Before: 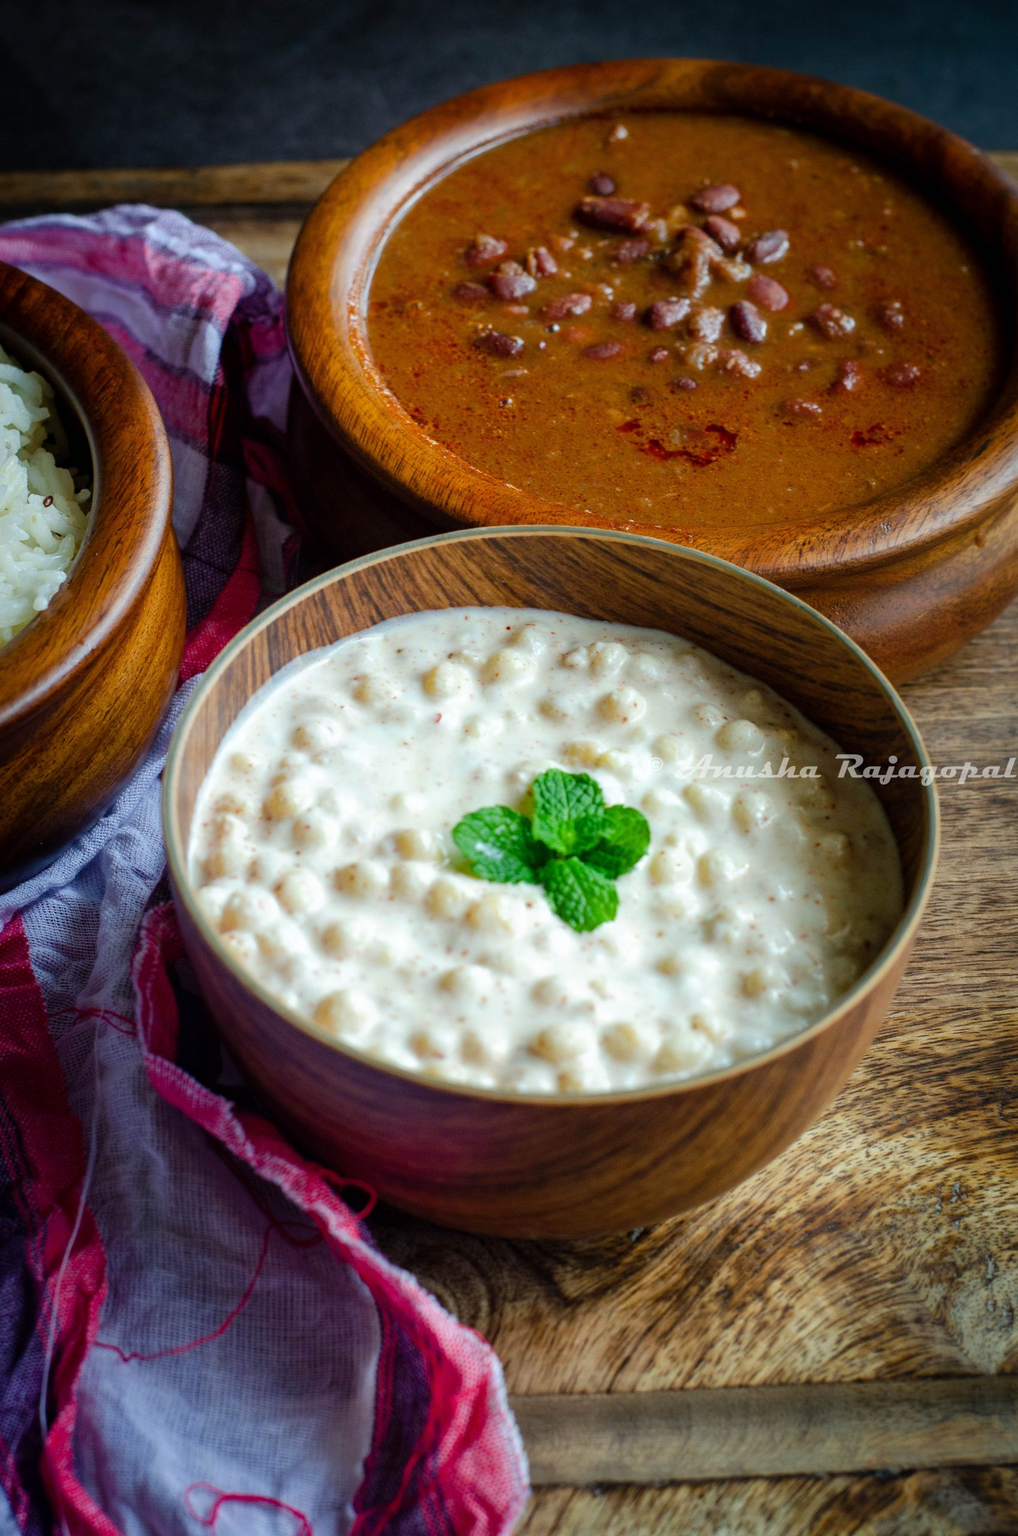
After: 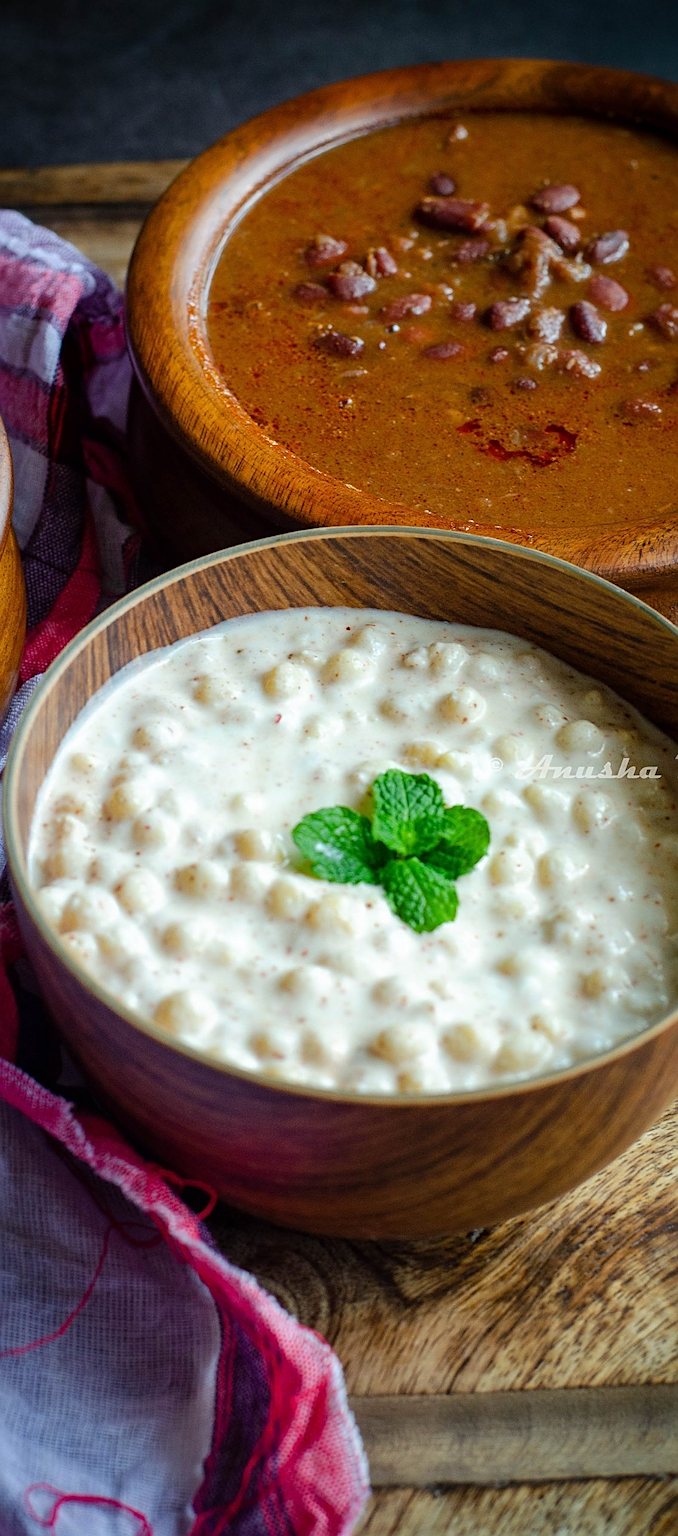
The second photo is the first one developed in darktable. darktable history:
sharpen: amount 0.75
crop and rotate: left 15.754%, right 17.579%
